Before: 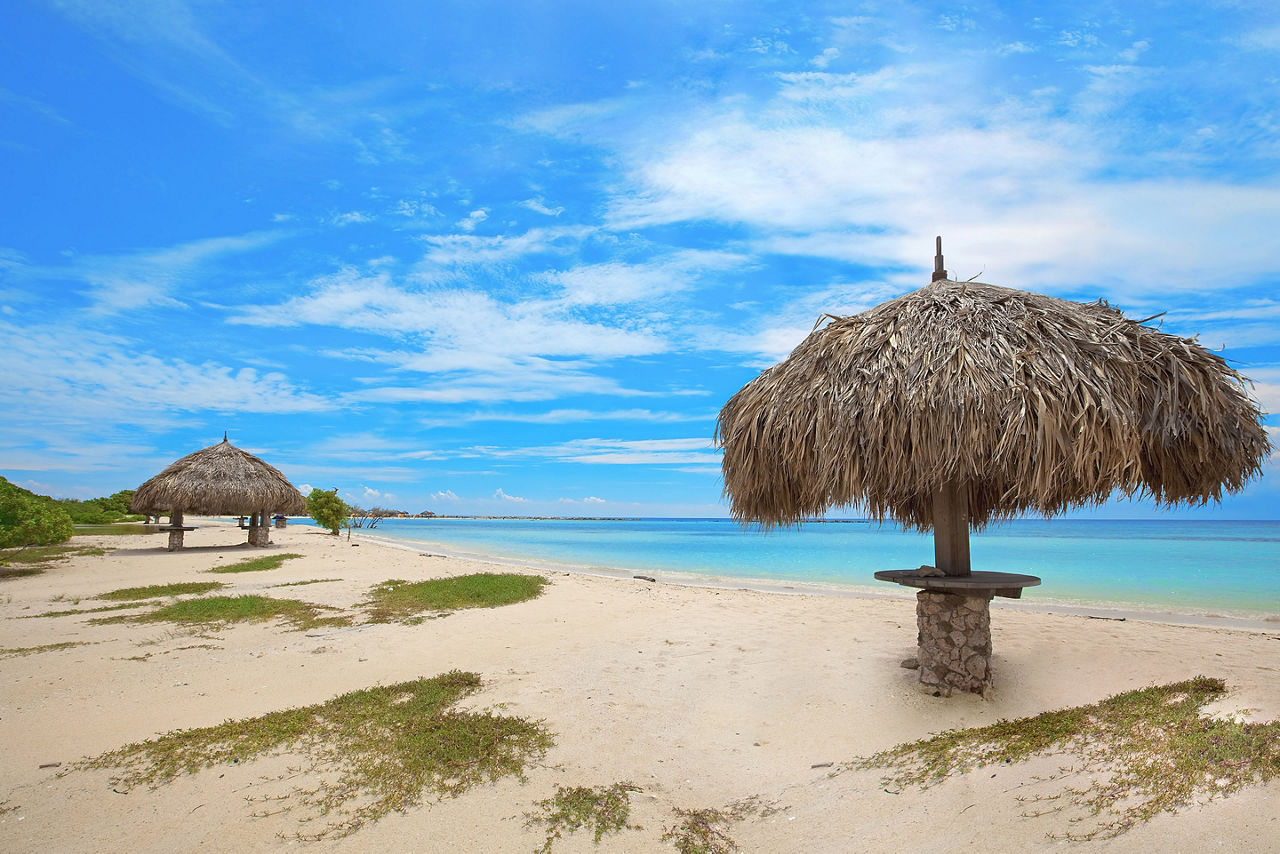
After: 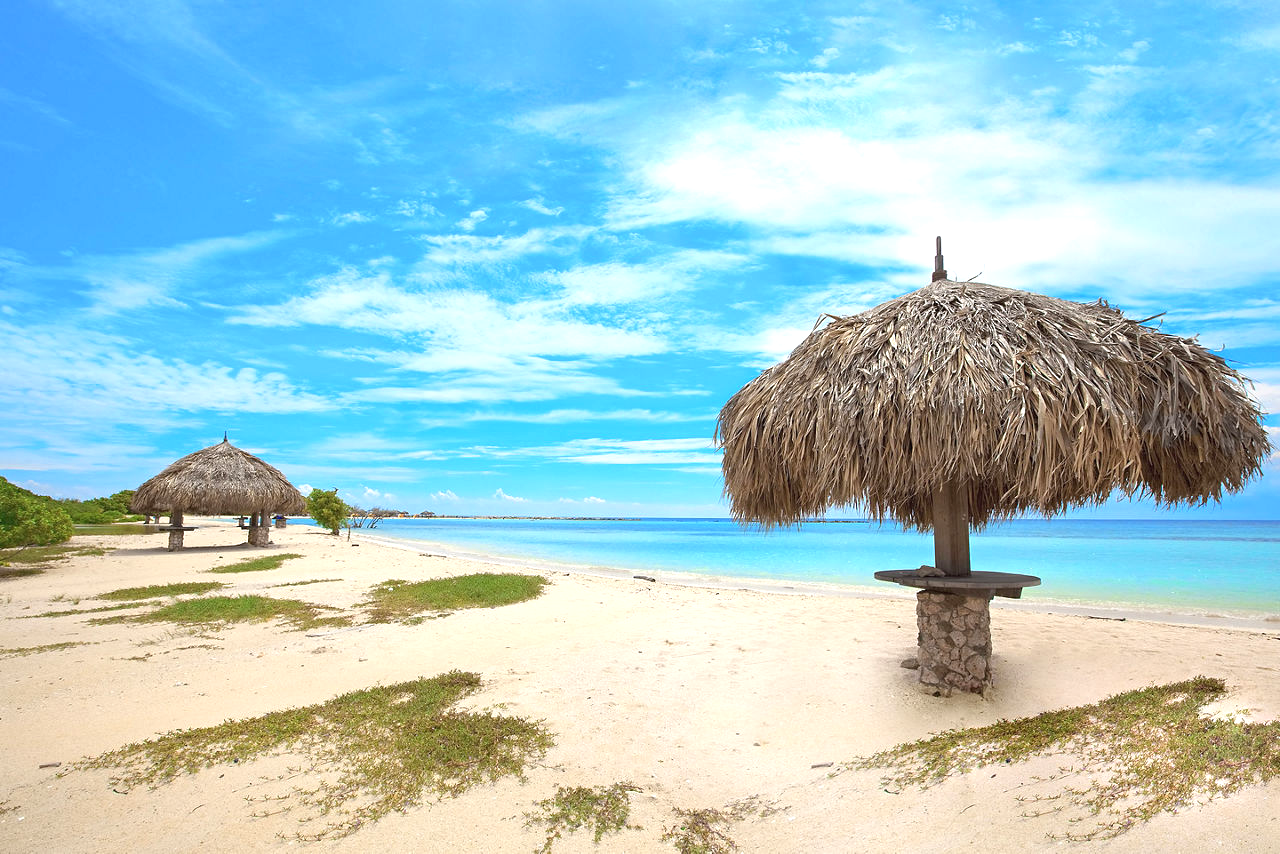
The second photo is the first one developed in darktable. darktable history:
exposure: exposure 0.555 EV, compensate exposure bias true, compensate highlight preservation false
